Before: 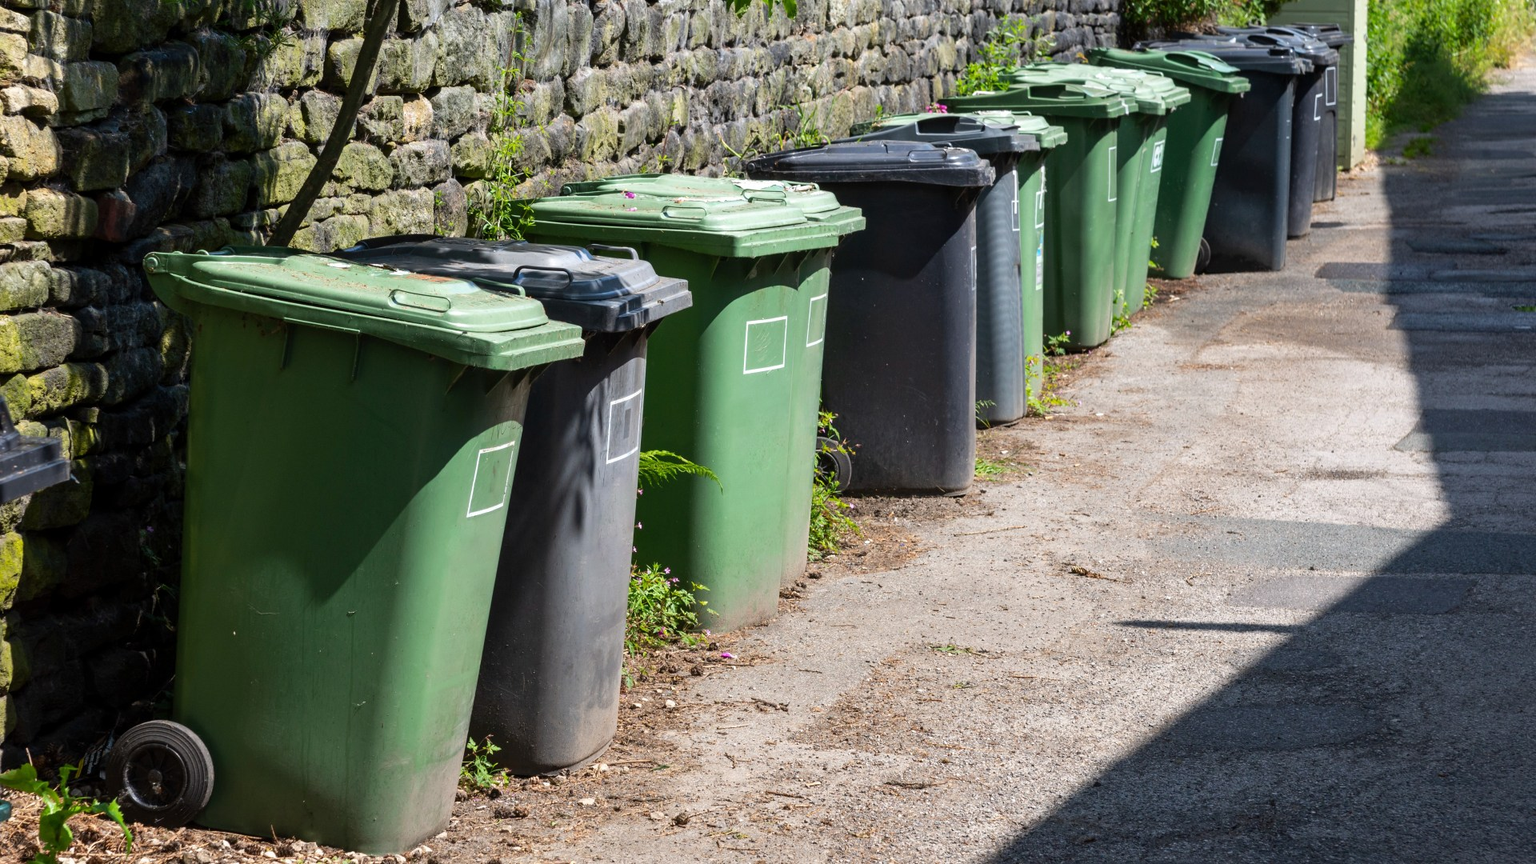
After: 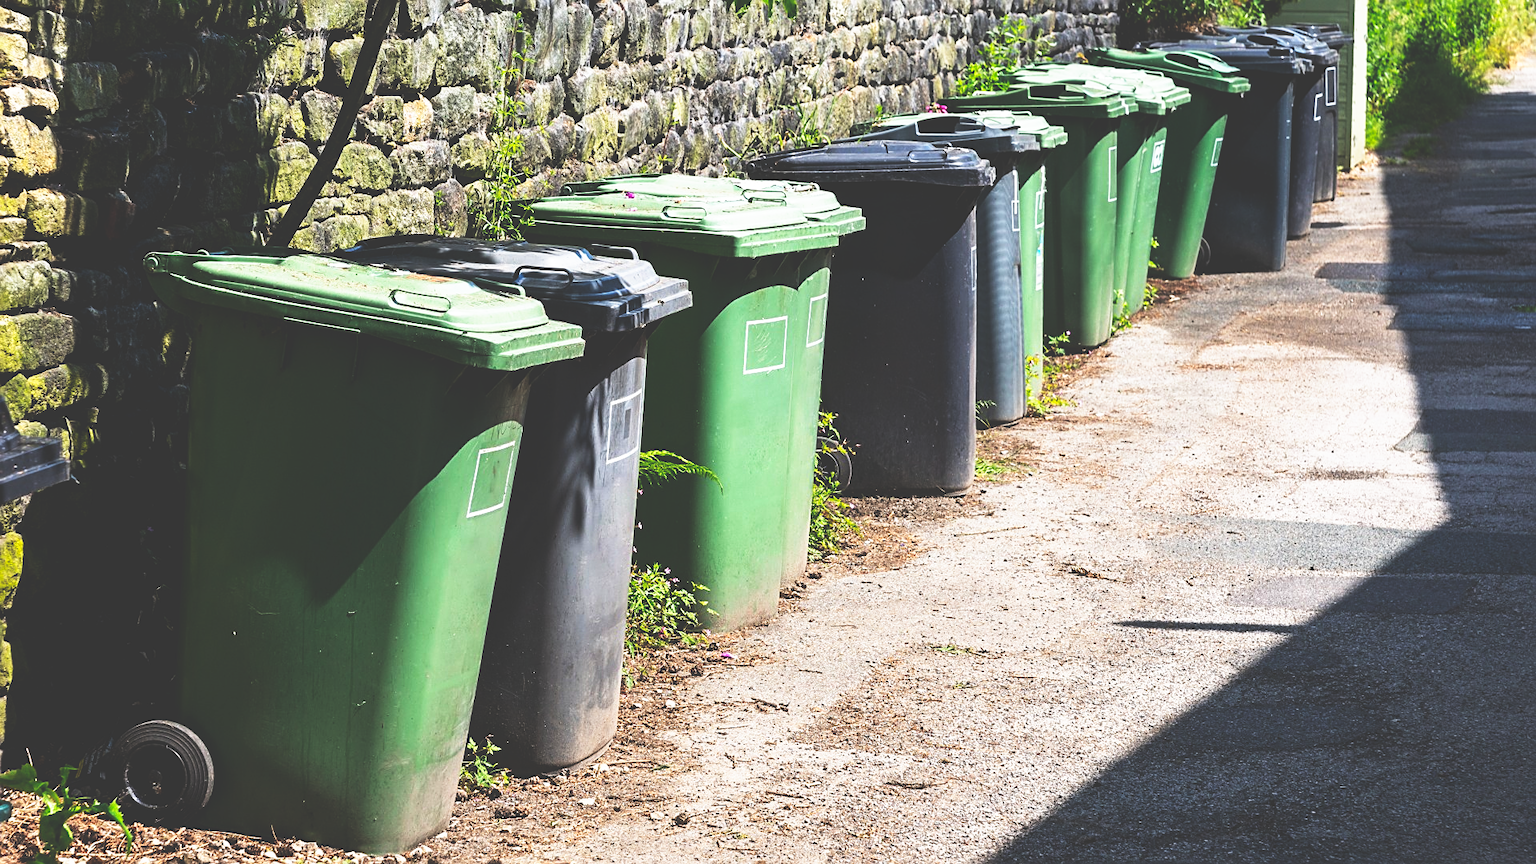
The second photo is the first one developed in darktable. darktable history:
base curve: curves: ch0 [(0, 0.036) (0.007, 0.037) (0.604, 0.887) (1, 1)], exposure shift 0.583, preserve colors none
sharpen: on, module defaults
